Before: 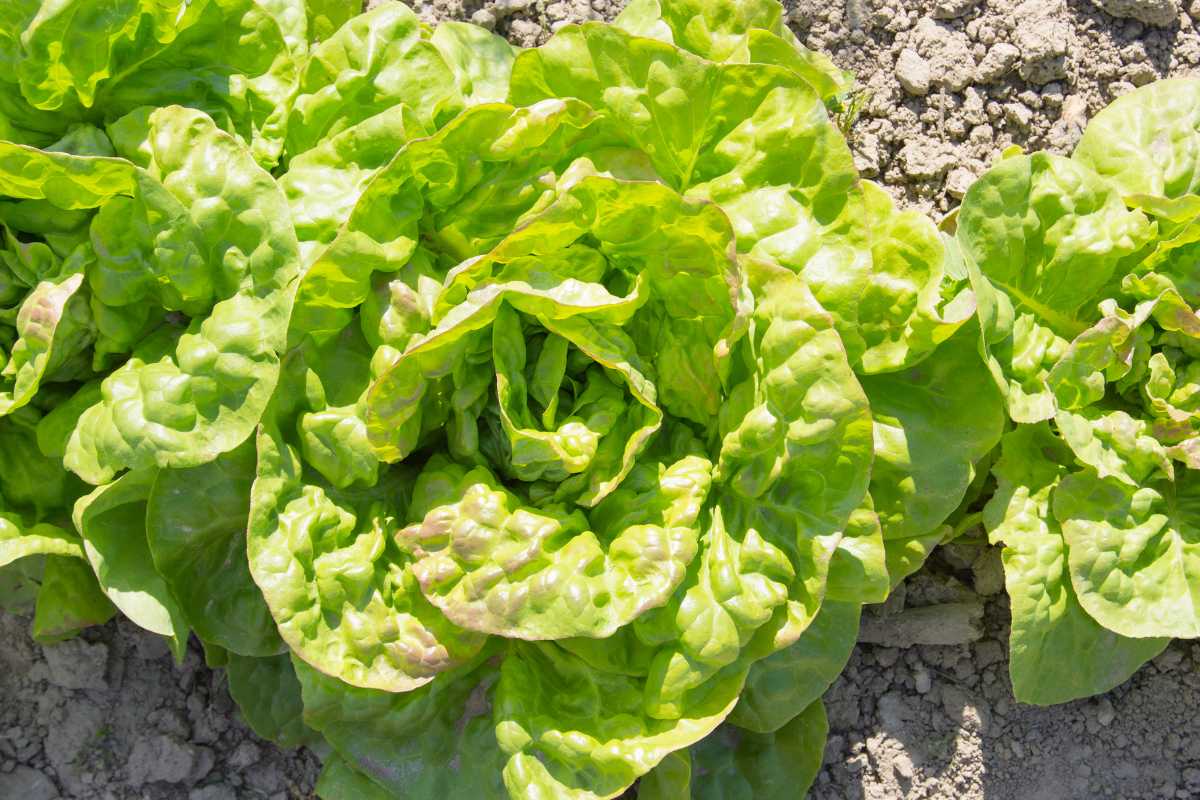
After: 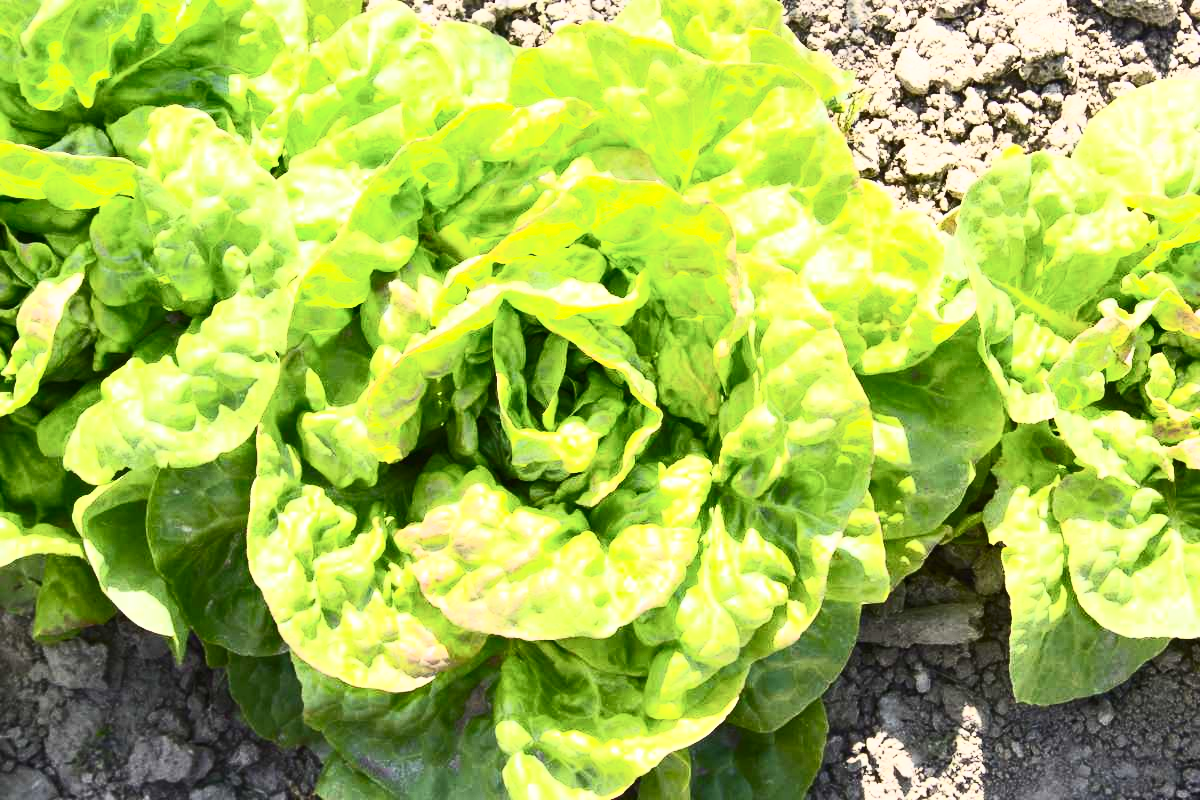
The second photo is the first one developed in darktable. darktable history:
contrast brightness saturation: contrast 0.628, brightness 0.323, saturation 0.138
tone equalizer: edges refinement/feathering 500, mask exposure compensation -1.57 EV, preserve details no
